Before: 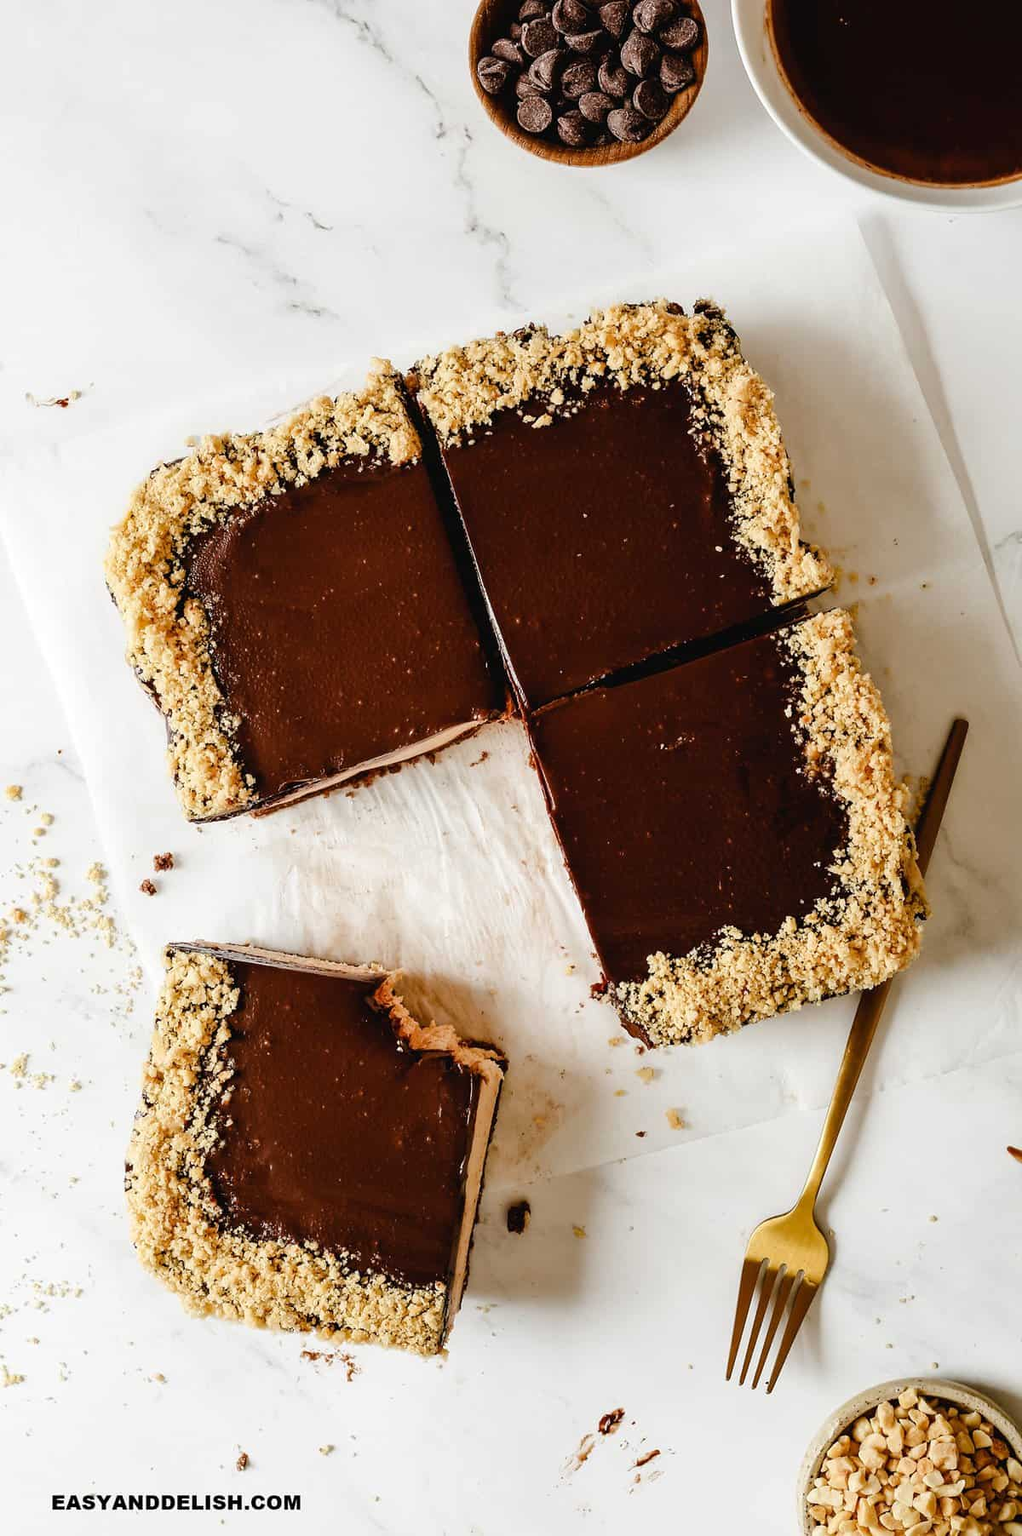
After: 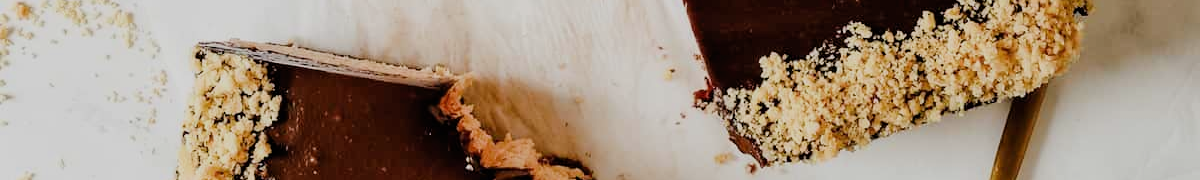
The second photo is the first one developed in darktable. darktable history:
filmic rgb: black relative exposure -7.65 EV, white relative exposure 4.56 EV, hardness 3.61
color balance: mode lift, gamma, gain (sRGB)
crop and rotate: top 59.084%, bottom 30.916%
